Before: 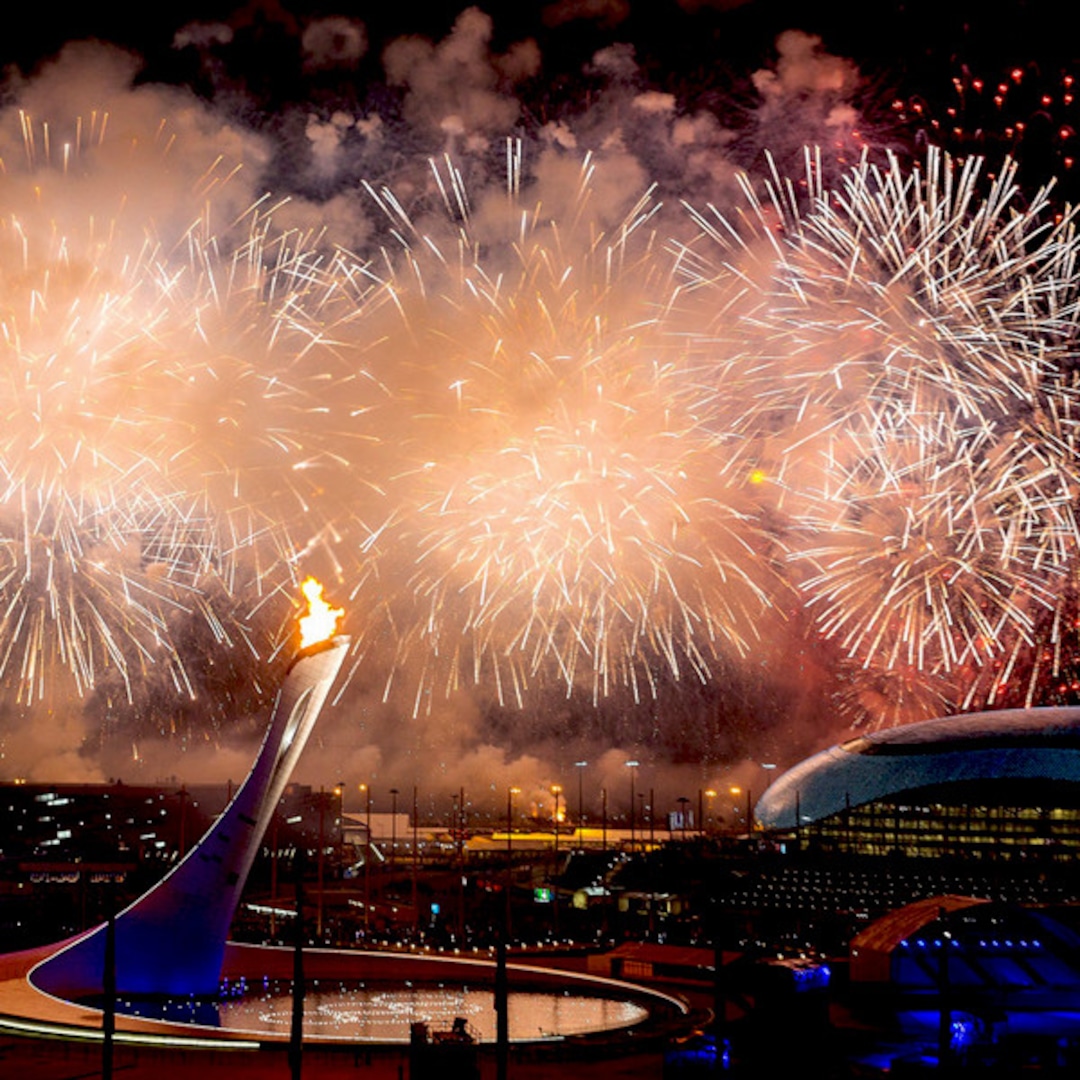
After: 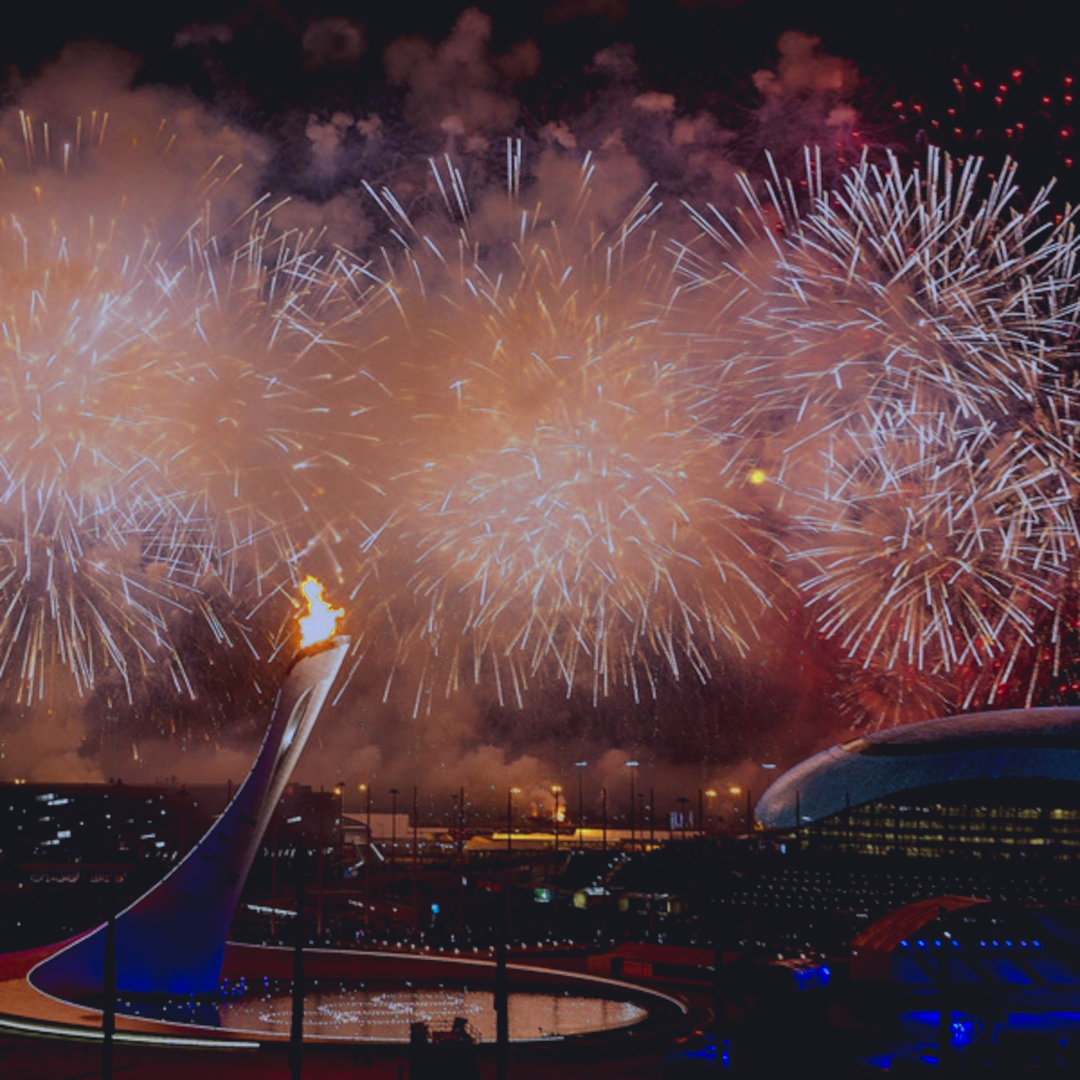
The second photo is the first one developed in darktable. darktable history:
color zones: curves: ch0 [(0.004, 0.305) (0.261, 0.623) (0.389, 0.399) (0.708, 0.571) (0.947, 0.34)]; ch1 [(0.025, 0.645) (0.229, 0.584) (0.326, 0.551) (0.484, 0.262) (0.757, 0.643)]
color calibration: illuminant custom, x 0.373, y 0.388, temperature 4249.47 K, saturation algorithm version 1 (2020)
exposure: black level correction -0.017, exposure -1.041 EV, compensate exposure bias true, compensate highlight preservation false
color balance rgb: shadows lift › luminance -19.633%, global offset › luminance 0.217%, perceptual saturation grading › global saturation 0.658%
